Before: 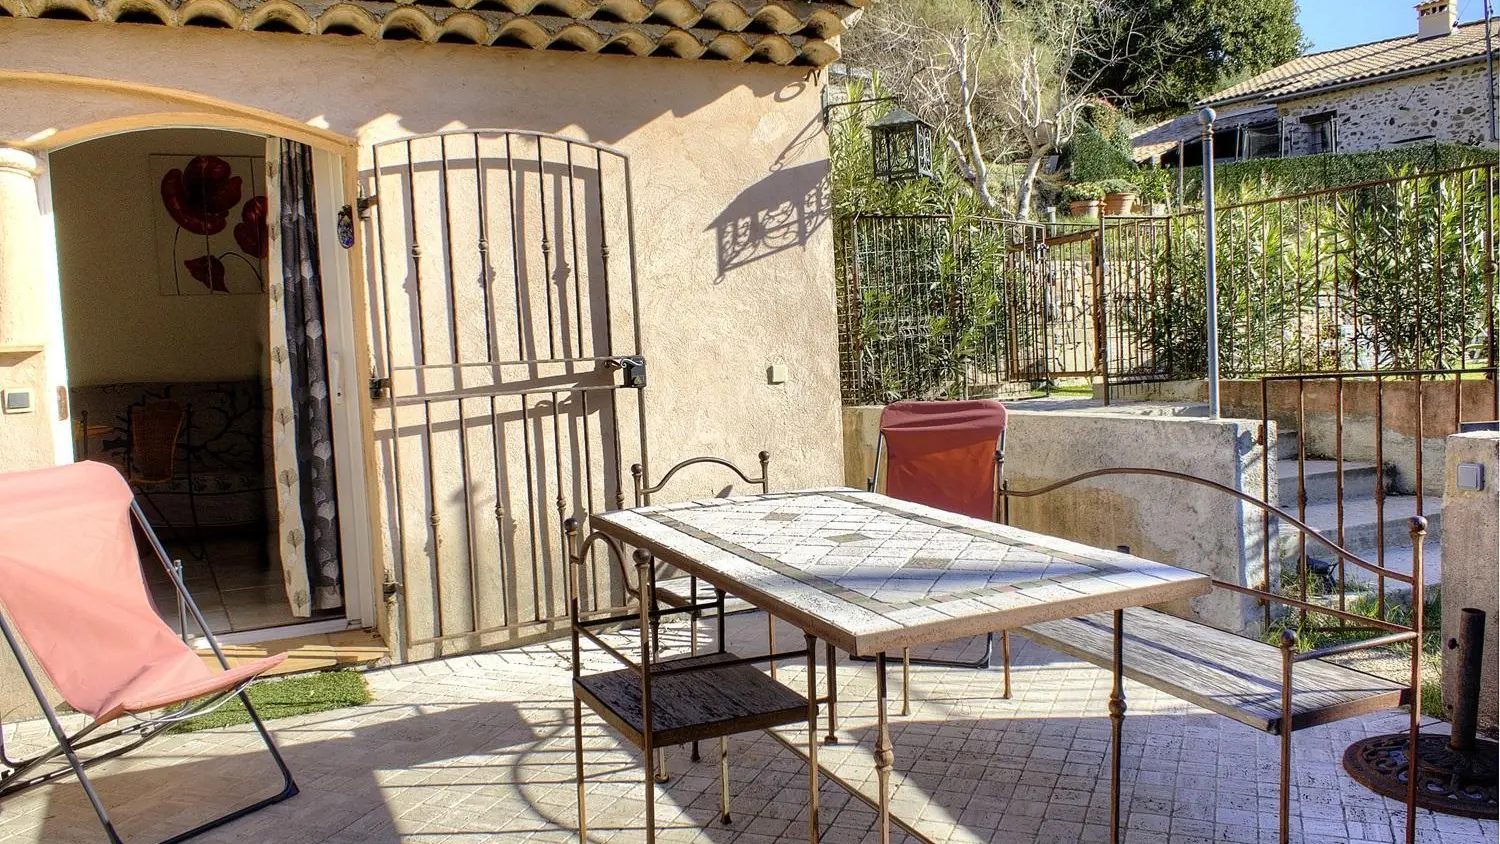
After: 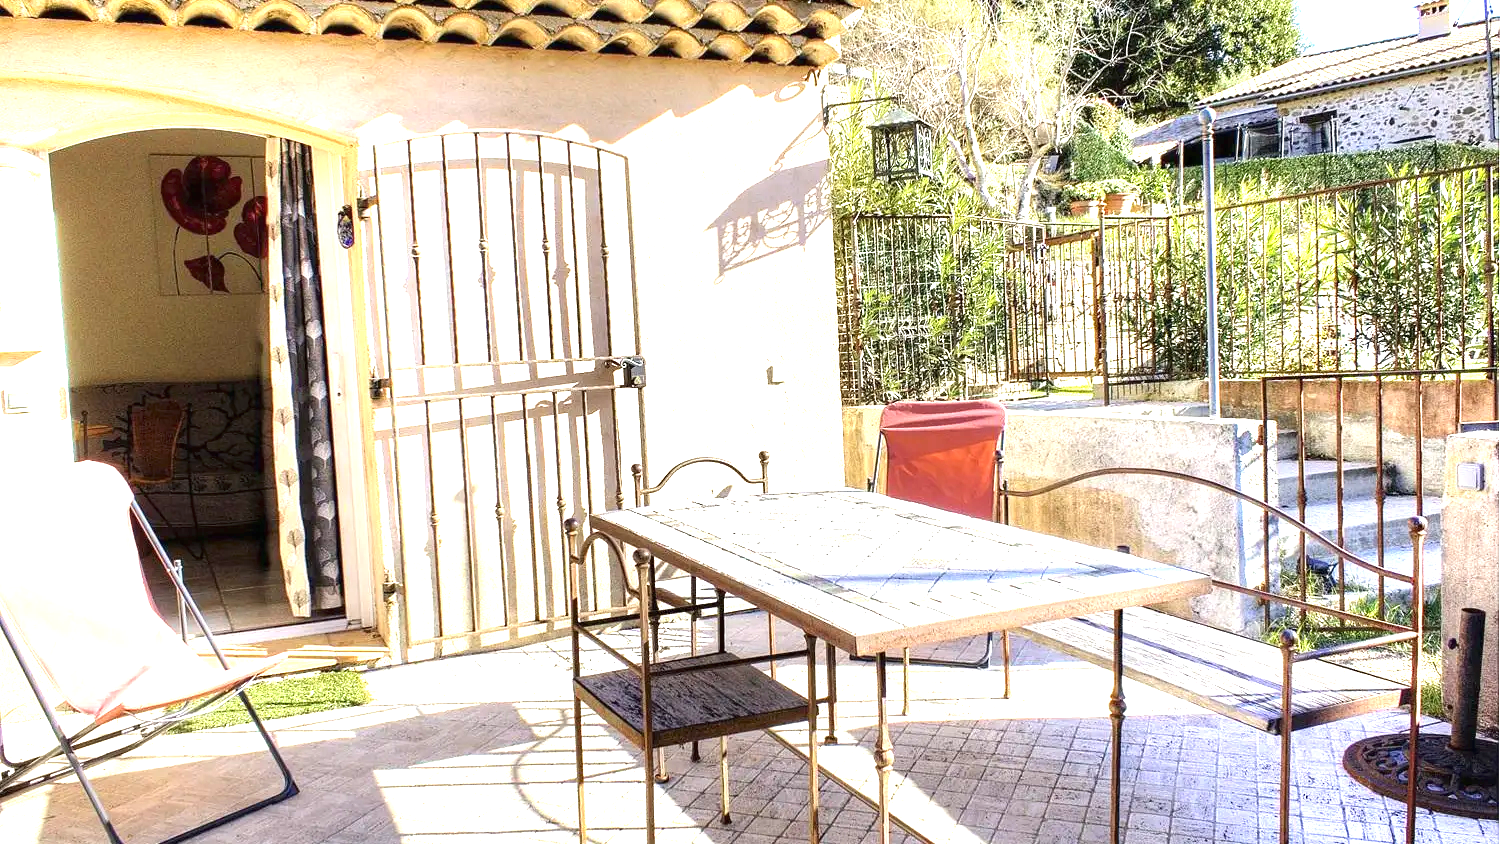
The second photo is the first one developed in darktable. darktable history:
exposure: black level correction 0, exposure 1.668 EV, compensate highlight preservation false
